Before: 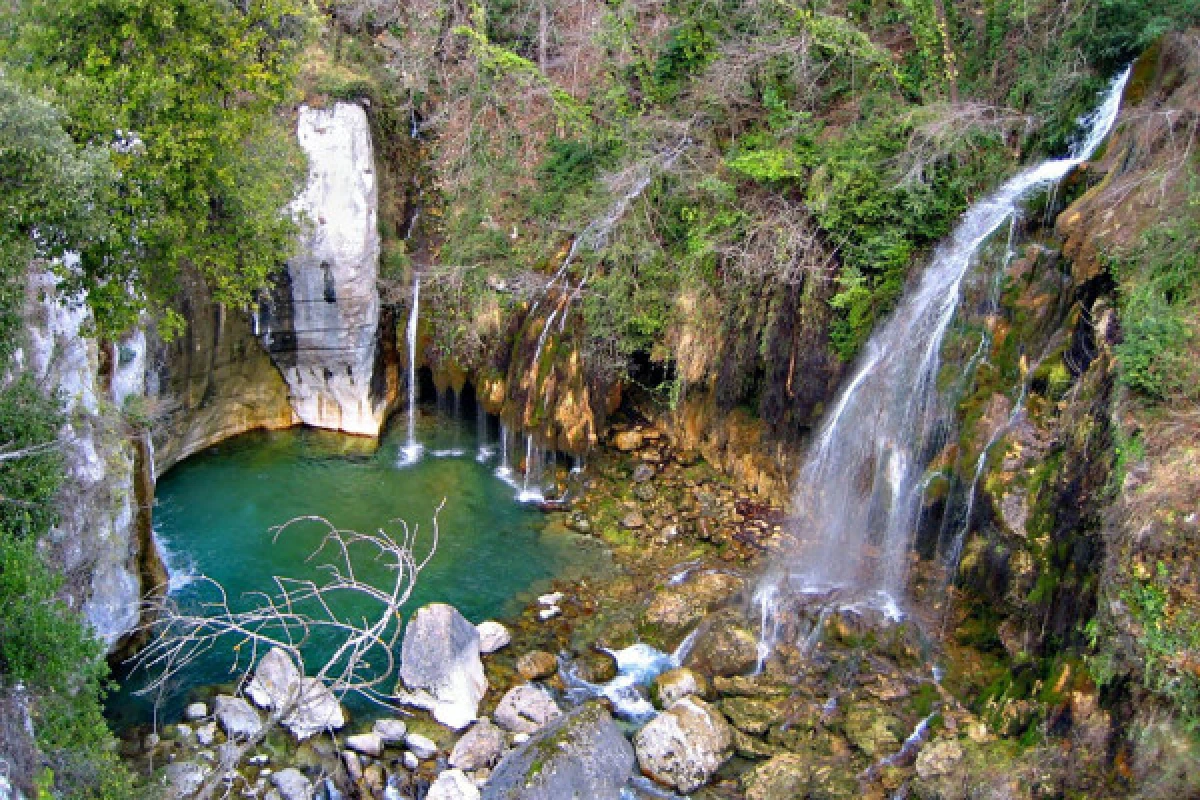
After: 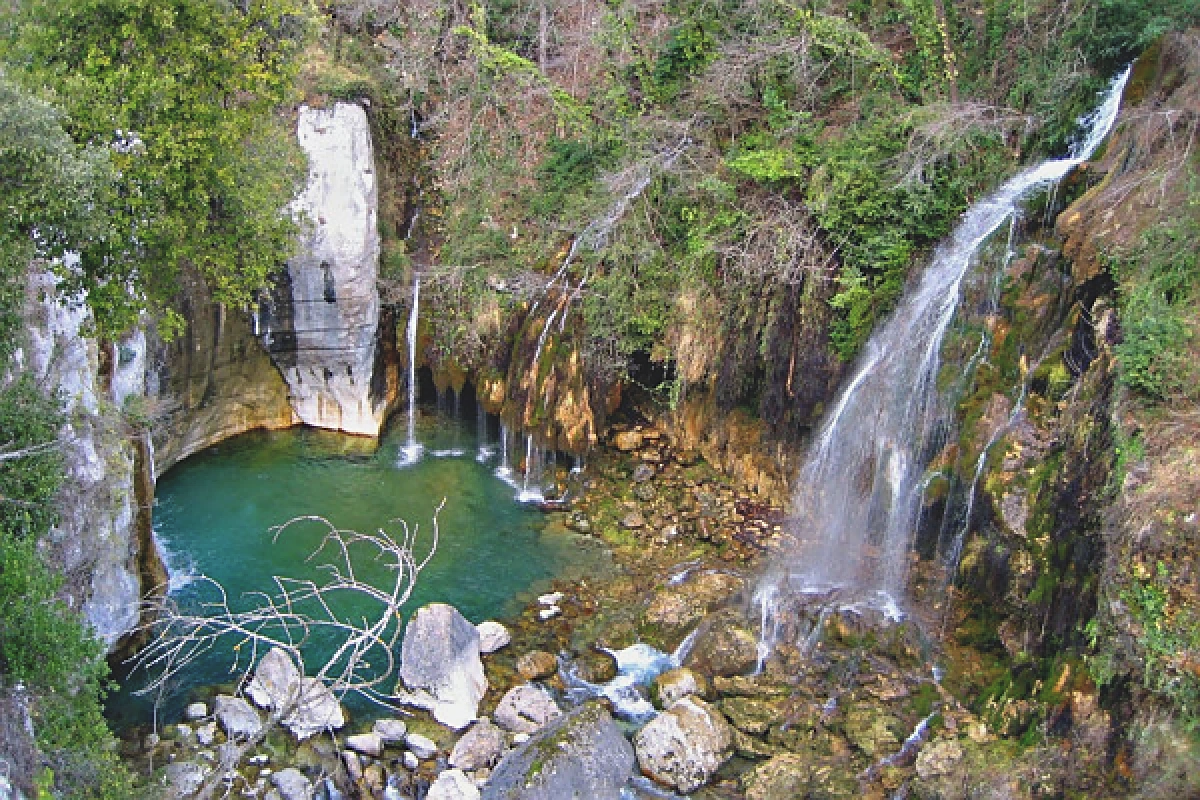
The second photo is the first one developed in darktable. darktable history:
color balance: lift [1.01, 1, 1, 1], gamma [1.097, 1, 1, 1], gain [0.85, 1, 1, 1]
sharpen: on, module defaults
exposure: black level correction 0.001, exposure 0.014 EV, compensate highlight preservation false
